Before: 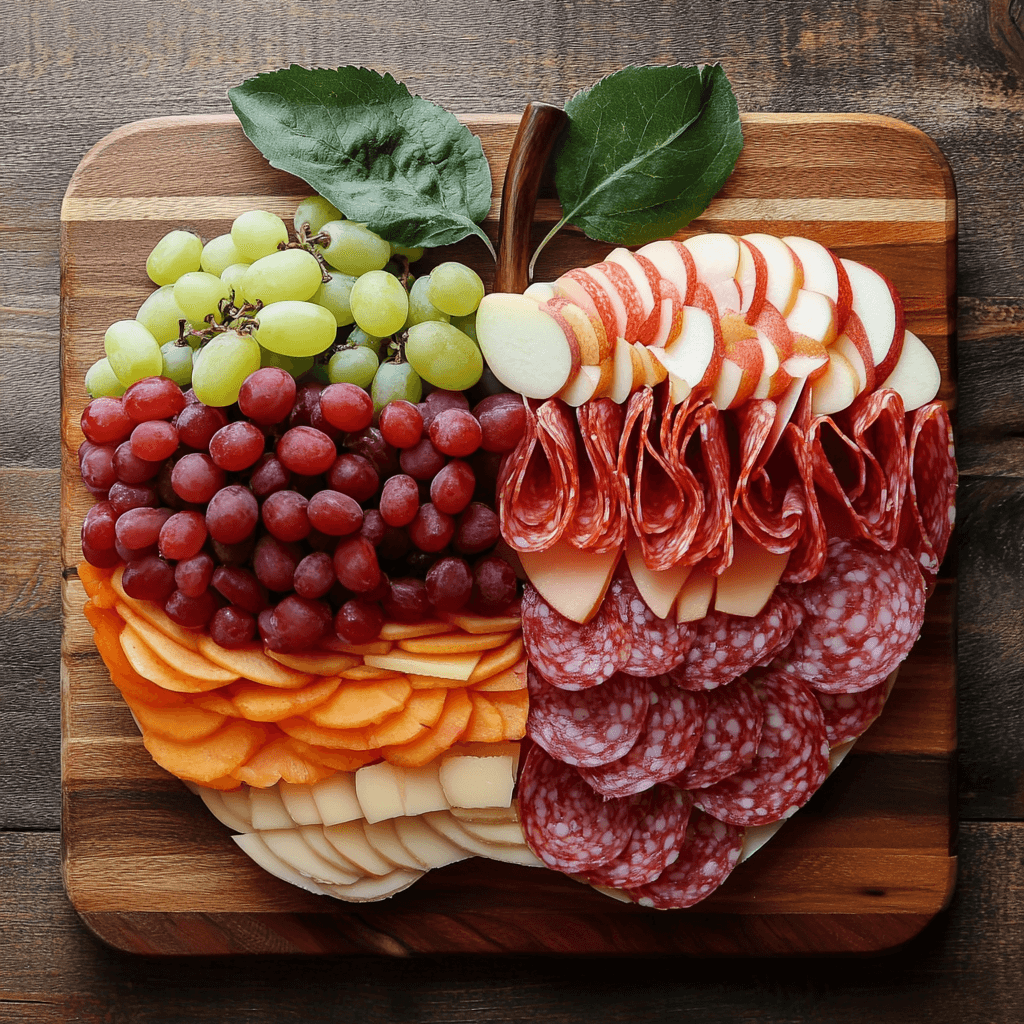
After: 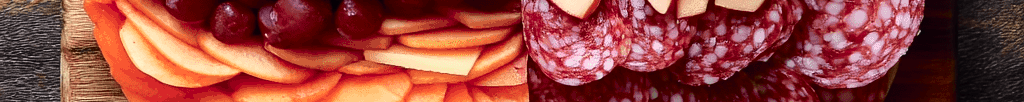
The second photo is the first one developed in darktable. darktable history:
tone equalizer: -8 EV -0.417 EV, -7 EV -0.389 EV, -6 EV -0.333 EV, -5 EV -0.222 EV, -3 EV 0.222 EV, -2 EV 0.333 EV, -1 EV 0.389 EV, +0 EV 0.417 EV, edges refinement/feathering 500, mask exposure compensation -1.57 EV, preserve details no
tone curve: curves: ch0 [(0, 0) (0.105, 0.068) (0.195, 0.162) (0.283, 0.283) (0.384, 0.404) (0.485, 0.531) (0.638, 0.681) (0.795, 0.879) (1, 0.977)]; ch1 [(0, 0) (0.161, 0.092) (0.35, 0.33) (0.379, 0.401) (0.456, 0.469) (0.498, 0.503) (0.531, 0.537) (0.596, 0.621) (0.635, 0.671) (1, 1)]; ch2 [(0, 0) (0.371, 0.362) (0.437, 0.437) (0.483, 0.484) (0.53, 0.515) (0.56, 0.58) (0.622, 0.606) (1, 1)], color space Lab, independent channels, preserve colors none
crop and rotate: top 59.084%, bottom 30.916%
